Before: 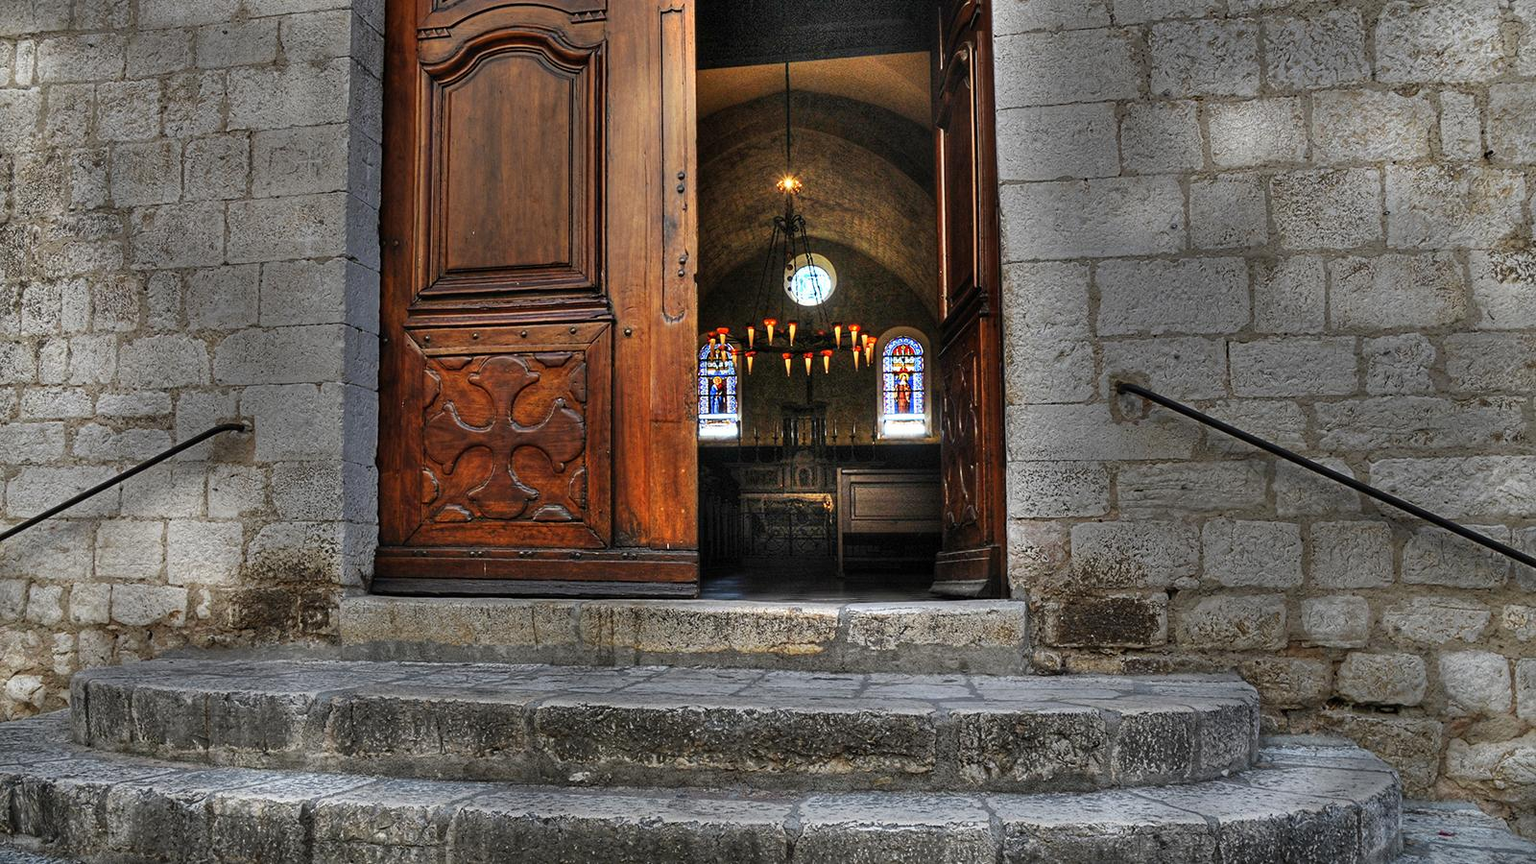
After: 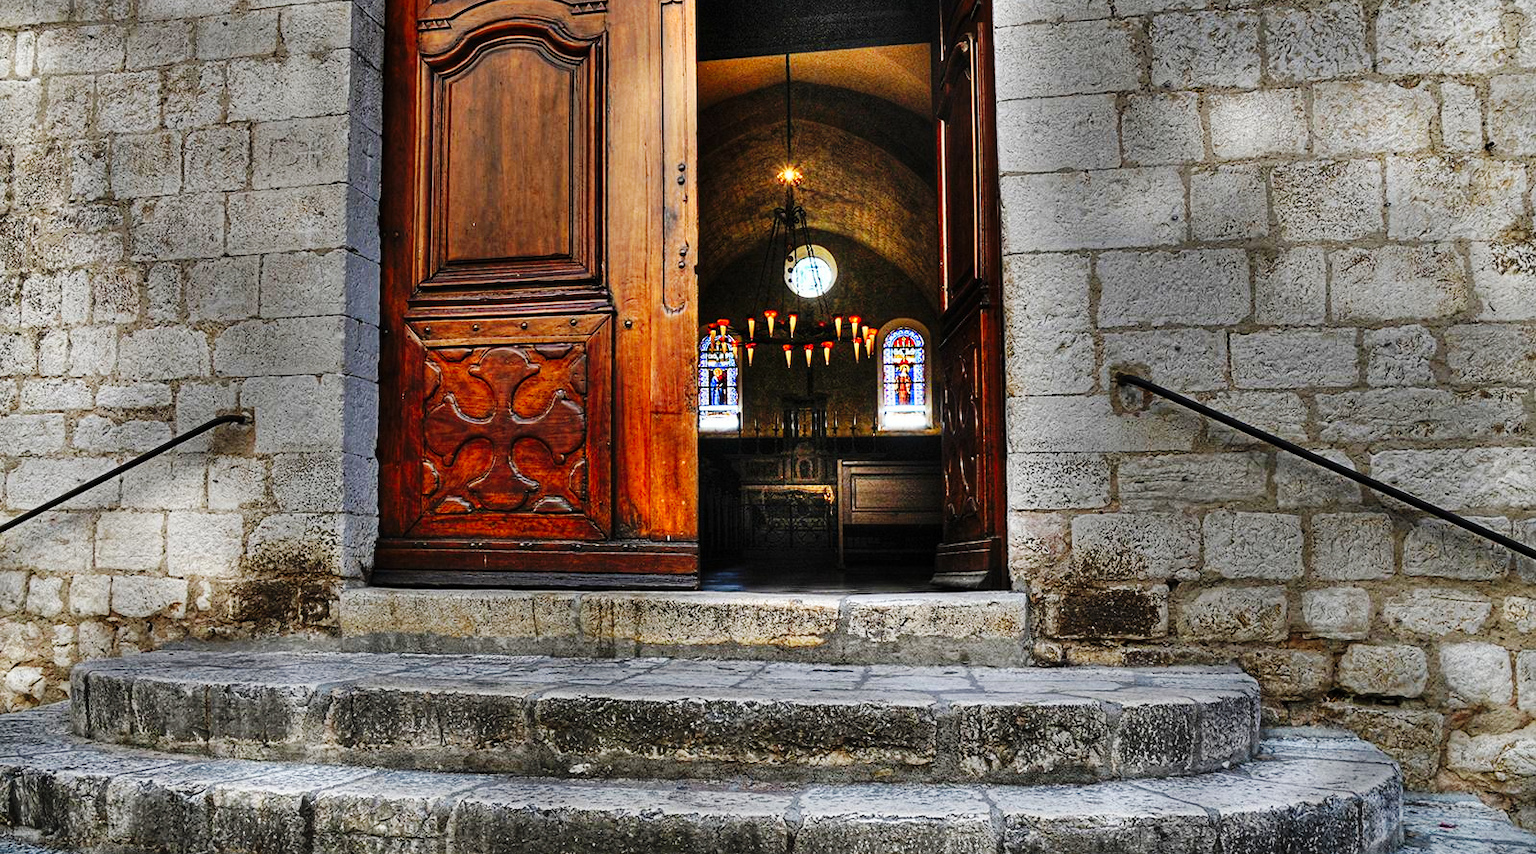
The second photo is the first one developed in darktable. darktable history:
crop: top 1.049%, right 0.001%
contrast brightness saturation: contrast 0.04, saturation 0.07
base curve: curves: ch0 [(0, 0) (0.036, 0.025) (0.121, 0.166) (0.206, 0.329) (0.605, 0.79) (1, 1)], preserve colors none
